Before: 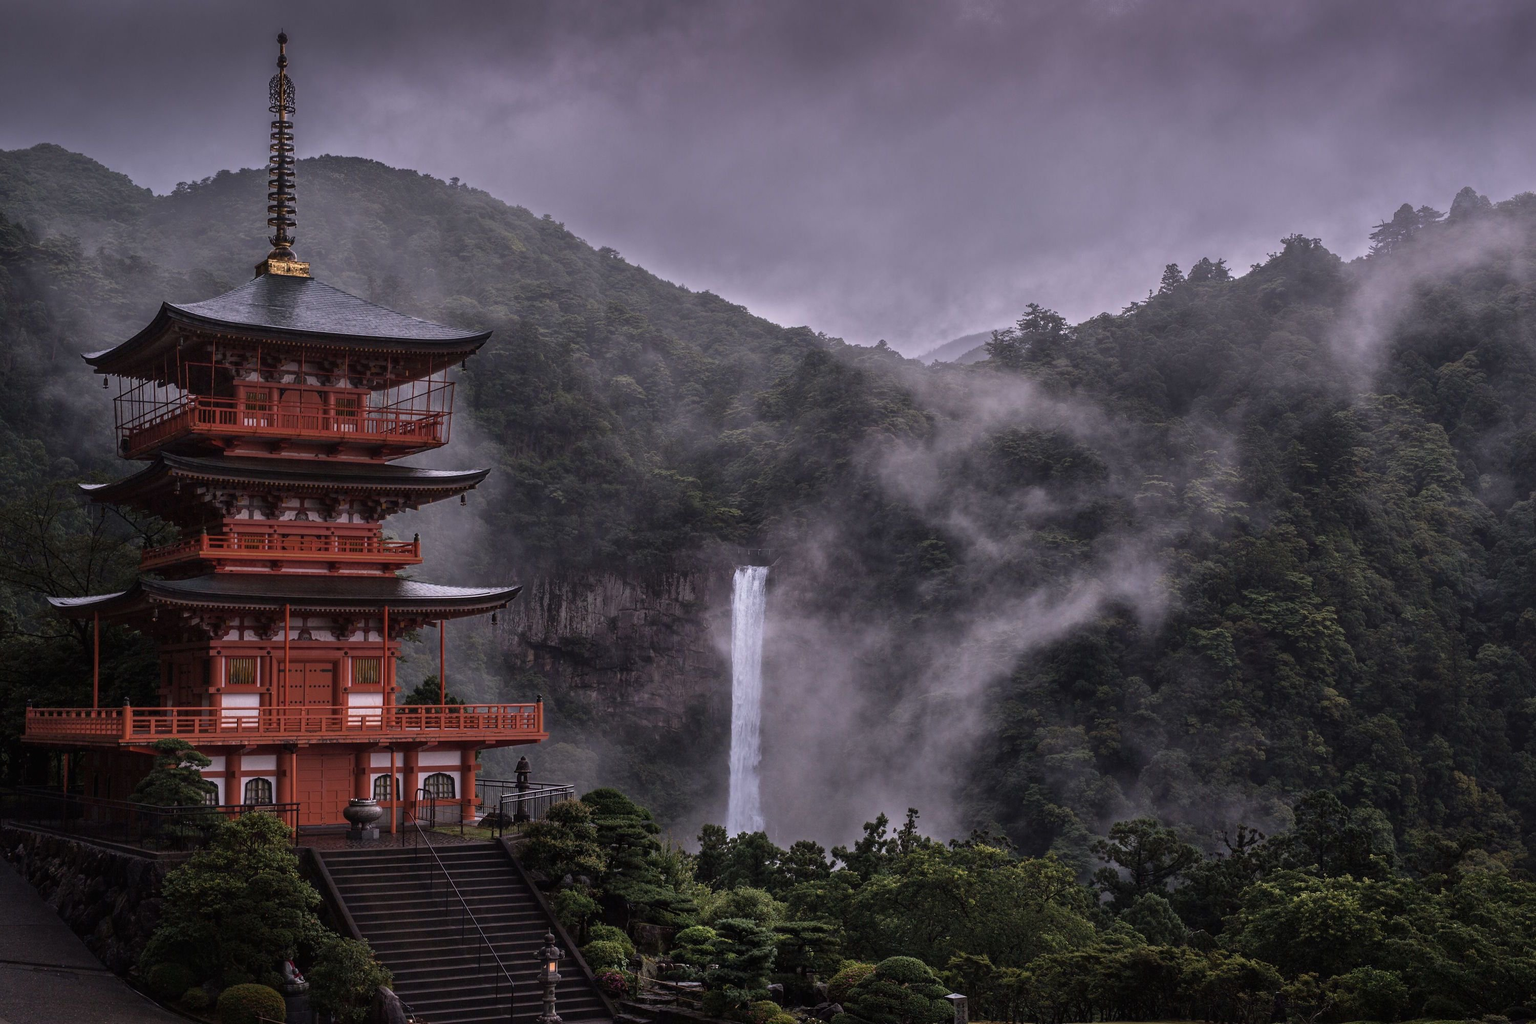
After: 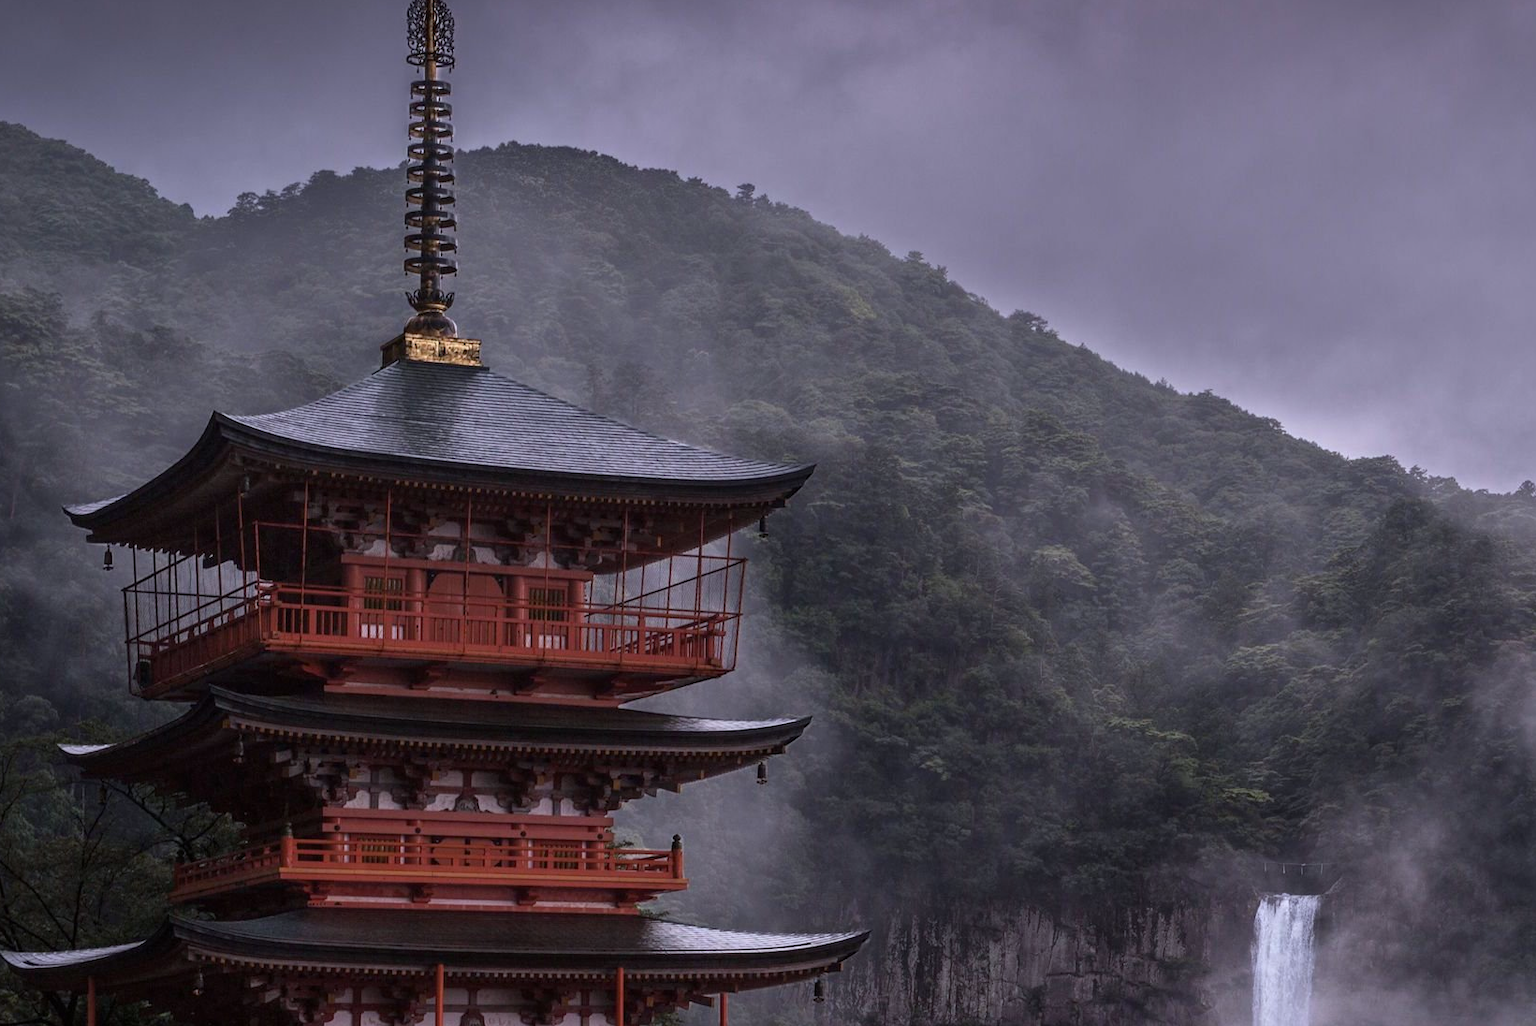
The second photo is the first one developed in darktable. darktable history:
color calibration: x 0.355, y 0.367, temperature 4700.38 K
crop and rotate: left 3.047%, top 7.509%, right 42.236%, bottom 37.598%
exposure: black level correction 0.001, compensate highlight preservation false
